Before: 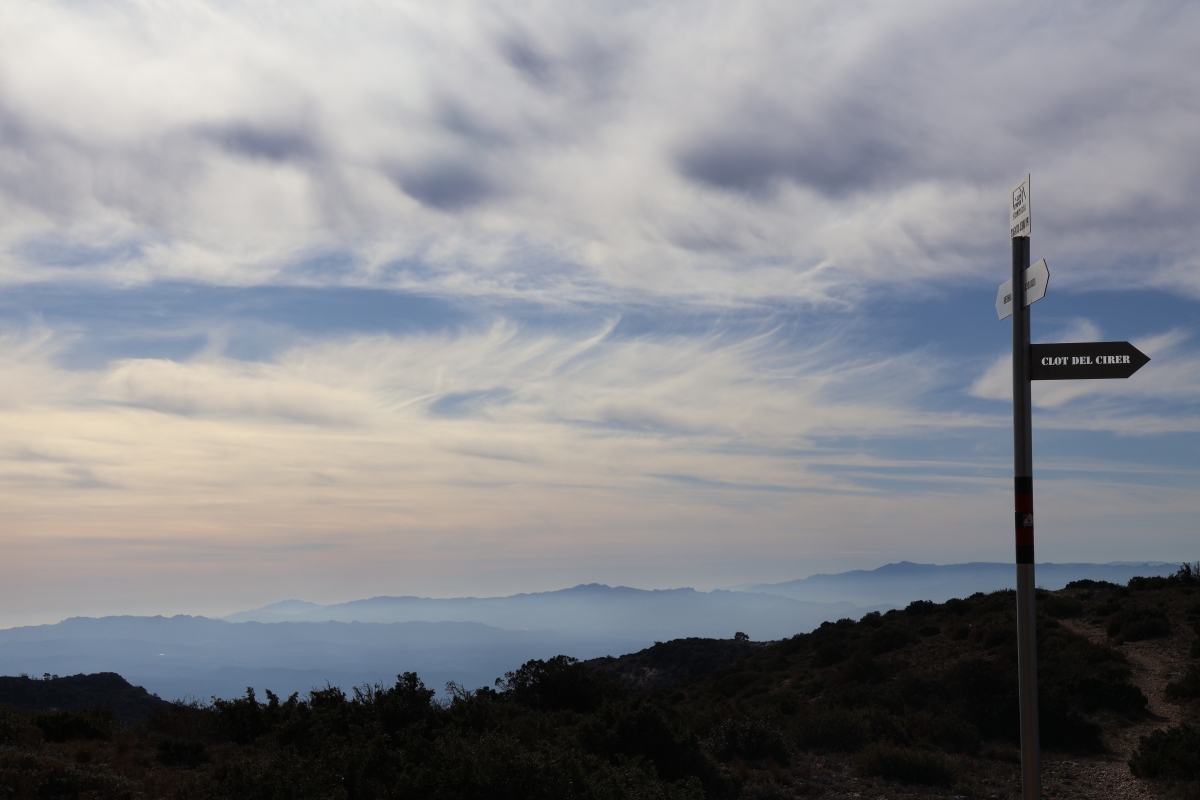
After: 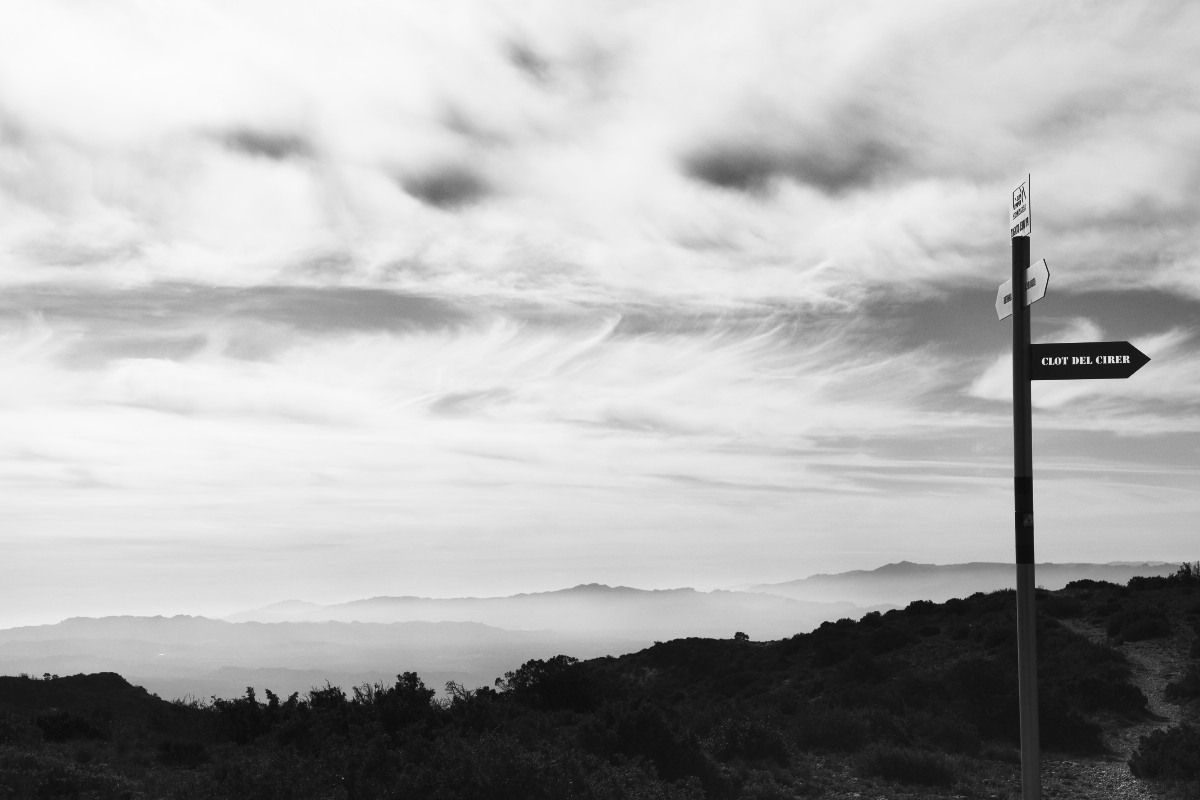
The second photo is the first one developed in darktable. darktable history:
shadows and highlights: soften with gaussian
contrast brightness saturation: contrast 0.516, brightness 0.458, saturation -0.989
